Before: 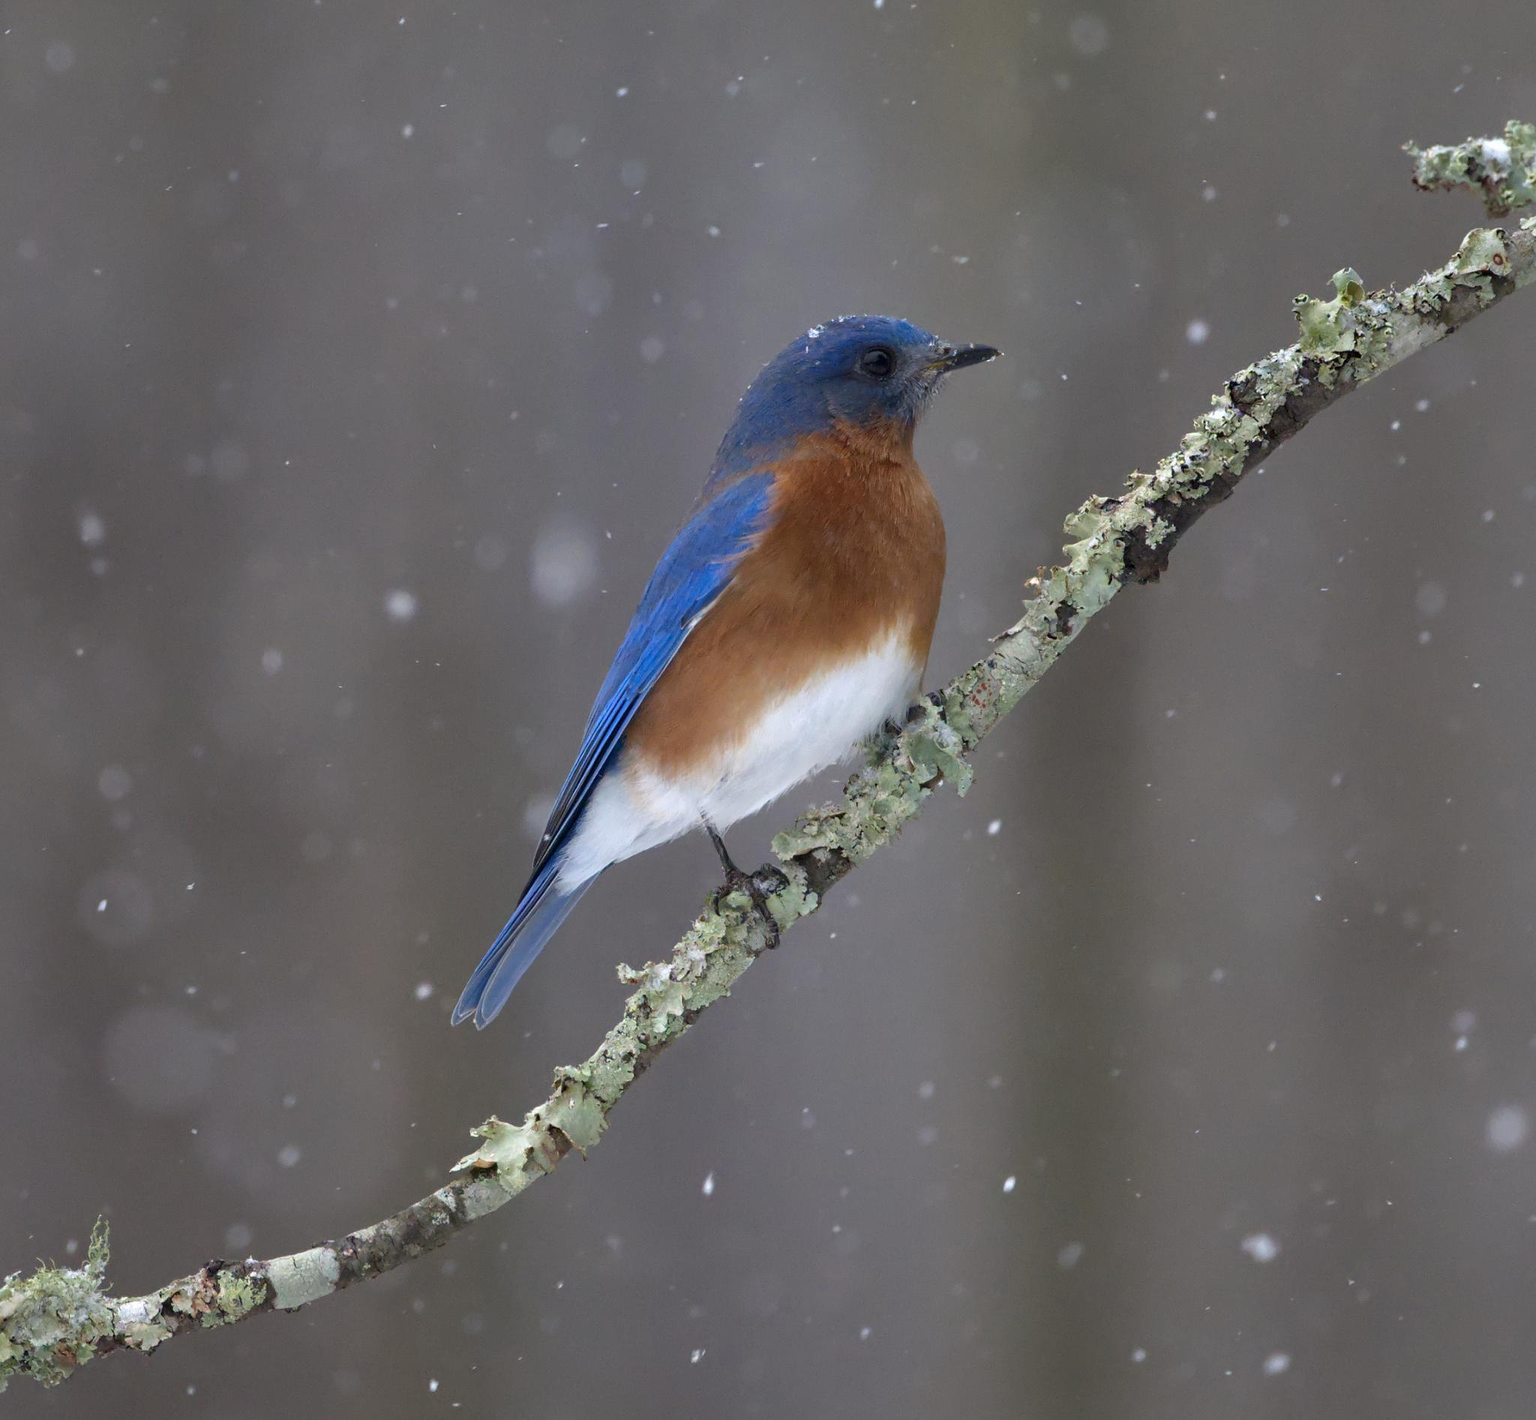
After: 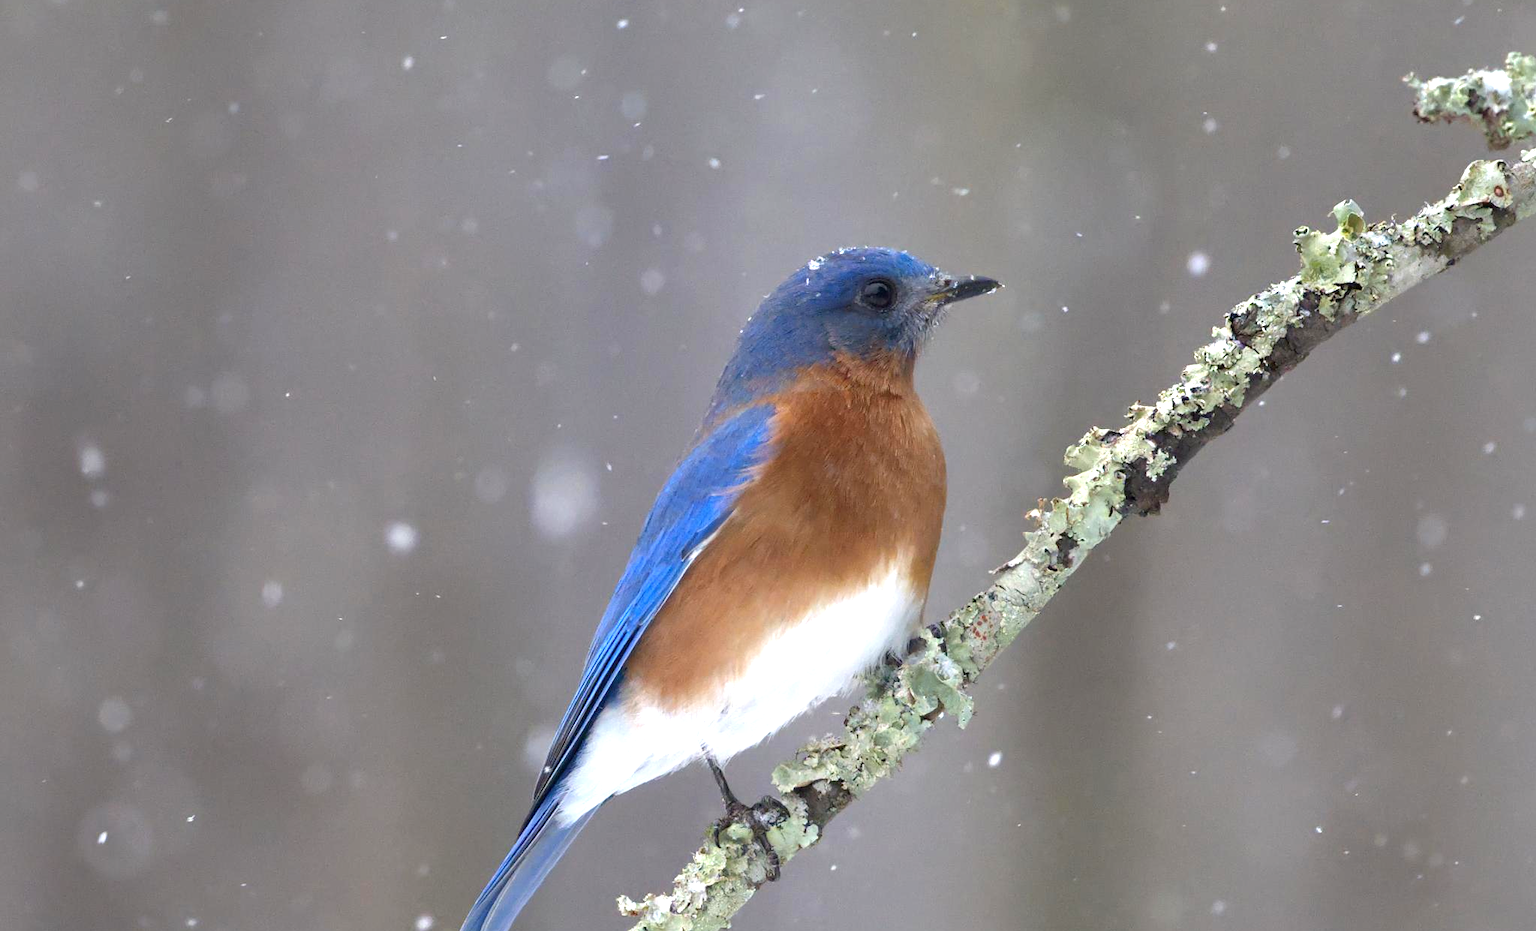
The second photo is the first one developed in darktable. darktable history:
crop and rotate: top 4.848%, bottom 29.503%
exposure: black level correction 0, exposure 0.9 EV, compensate highlight preservation false
